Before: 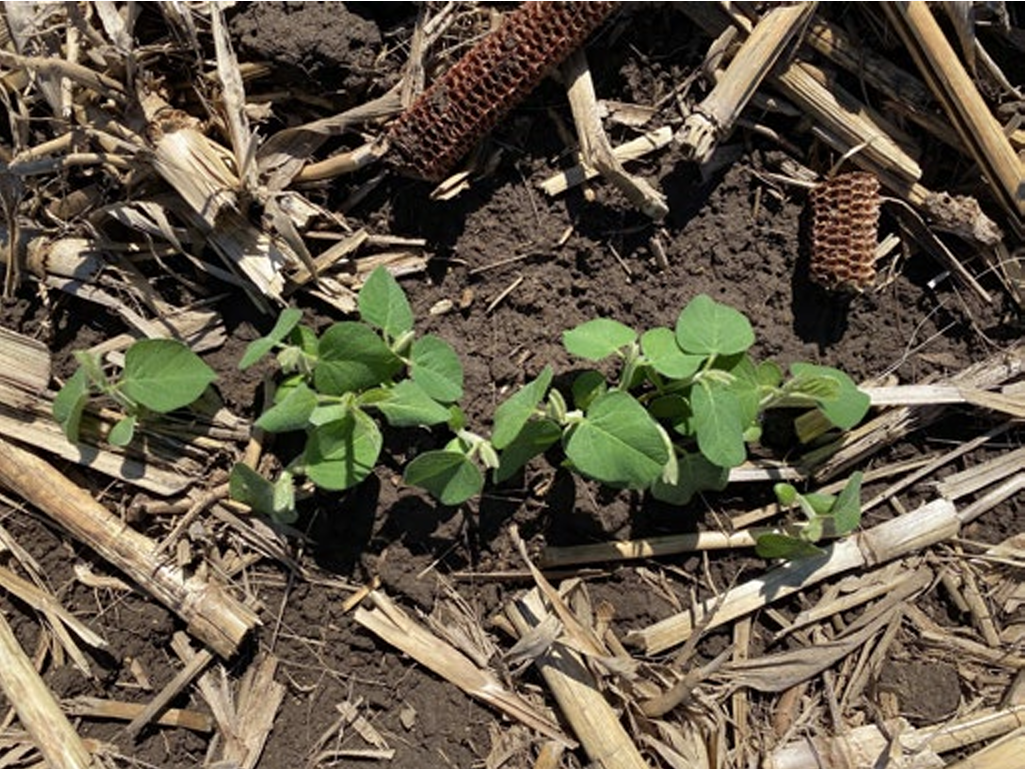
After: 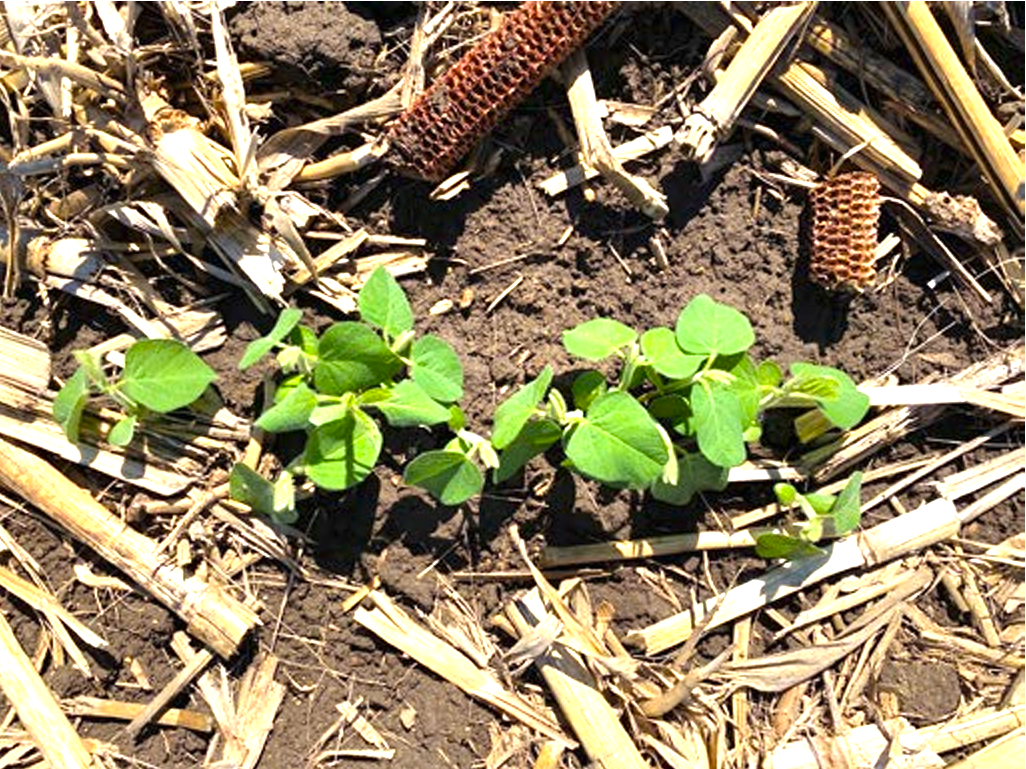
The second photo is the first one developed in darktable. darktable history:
color balance rgb: perceptual saturation grading › global saturation 30%, global vibrance 20%
exposure: black level correction 0, exposure 1.35 EV, compensate exposure bias true, compensate highlight preservation false
